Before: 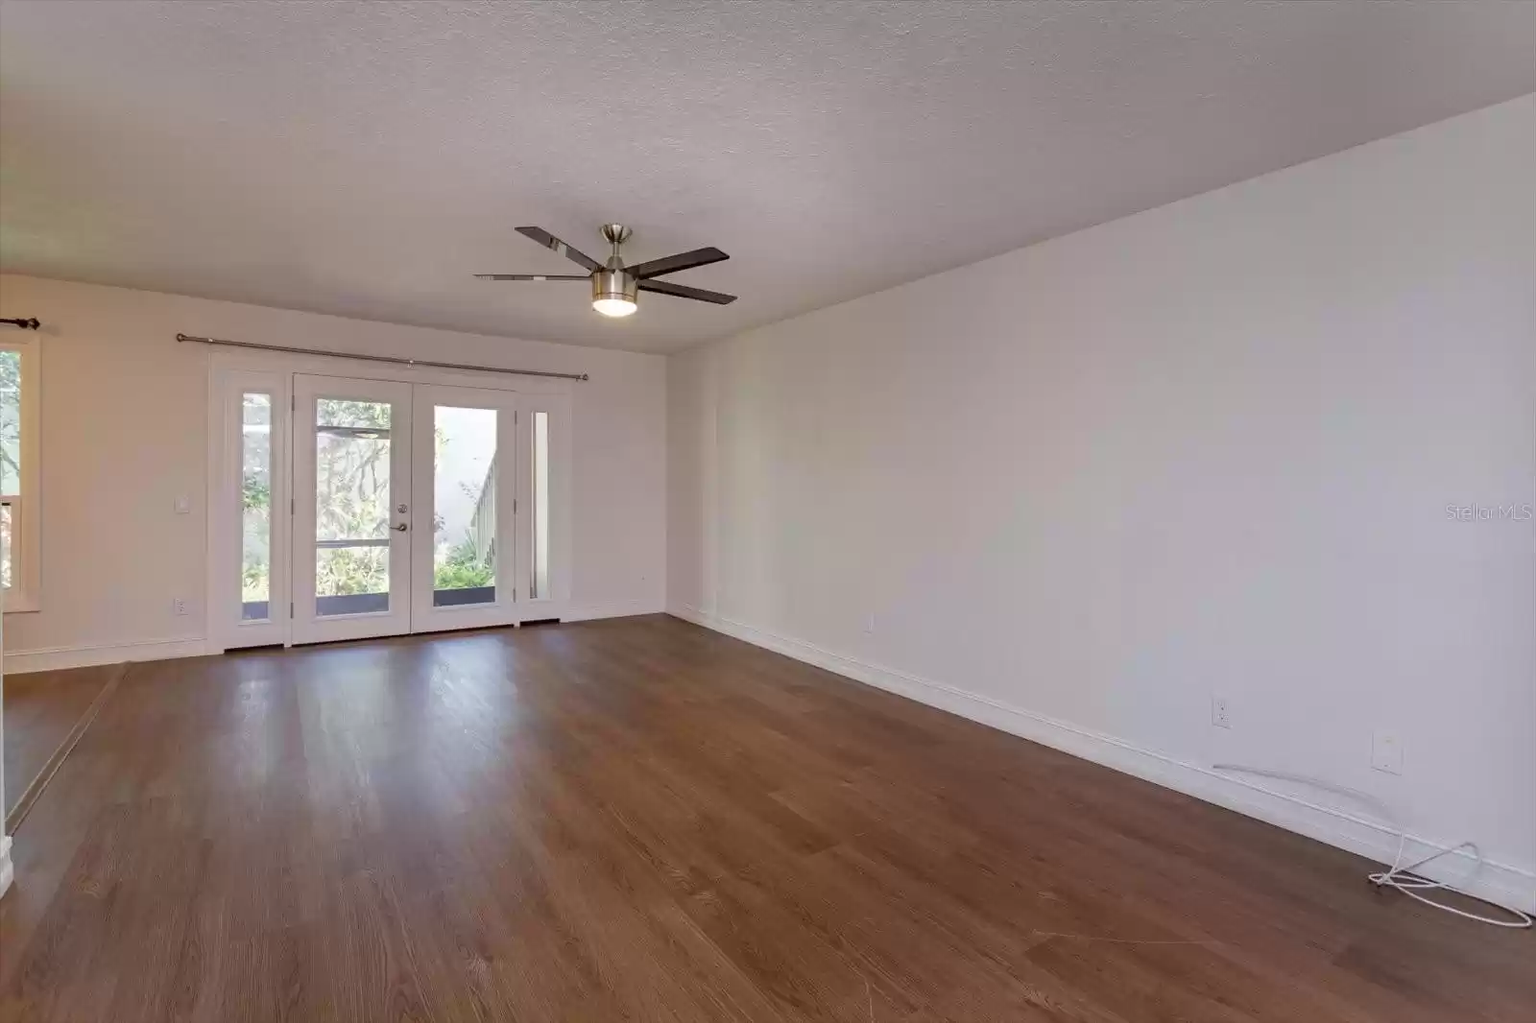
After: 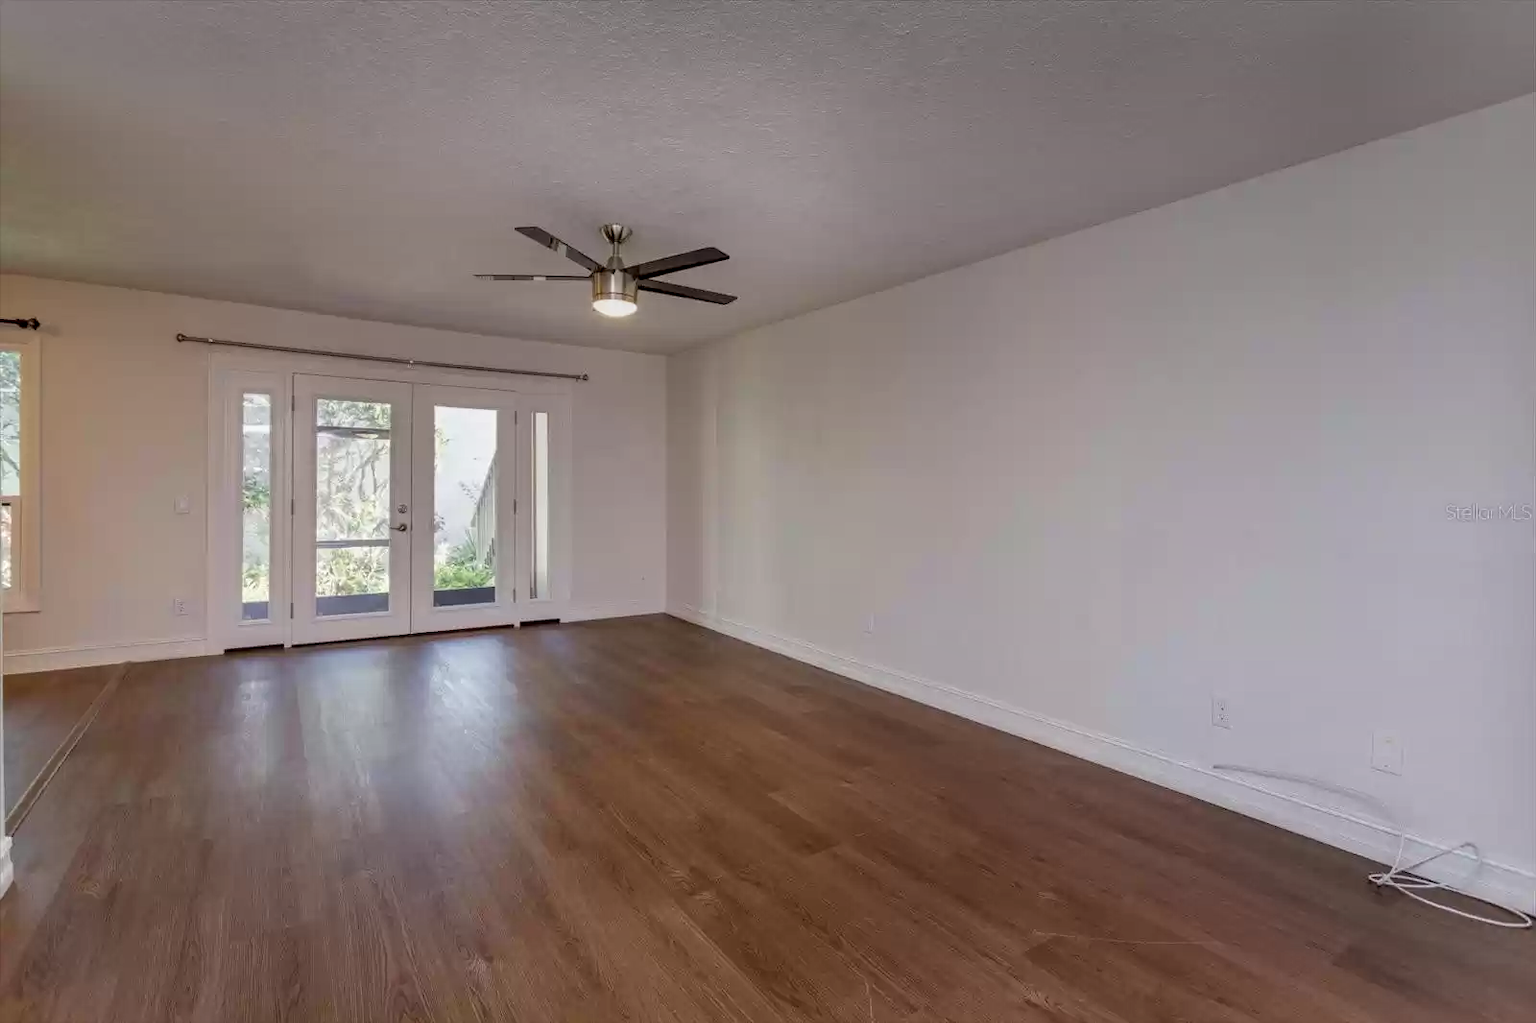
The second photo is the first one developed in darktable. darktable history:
local contrast: on, module defaults
graduated density: on, module defaults
